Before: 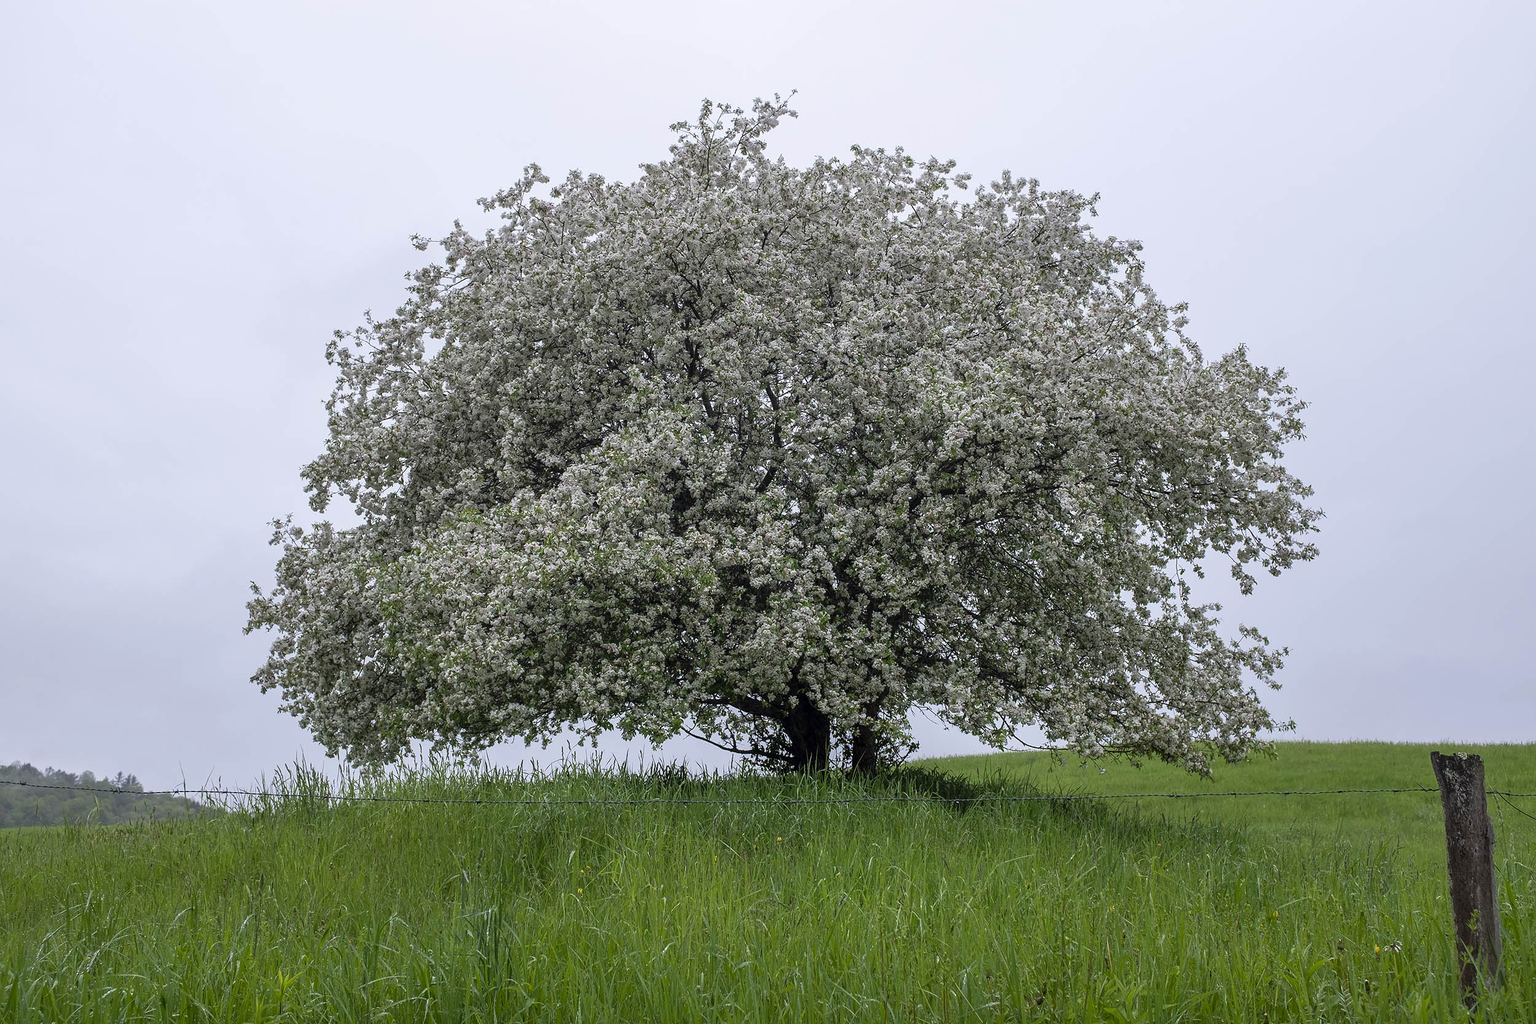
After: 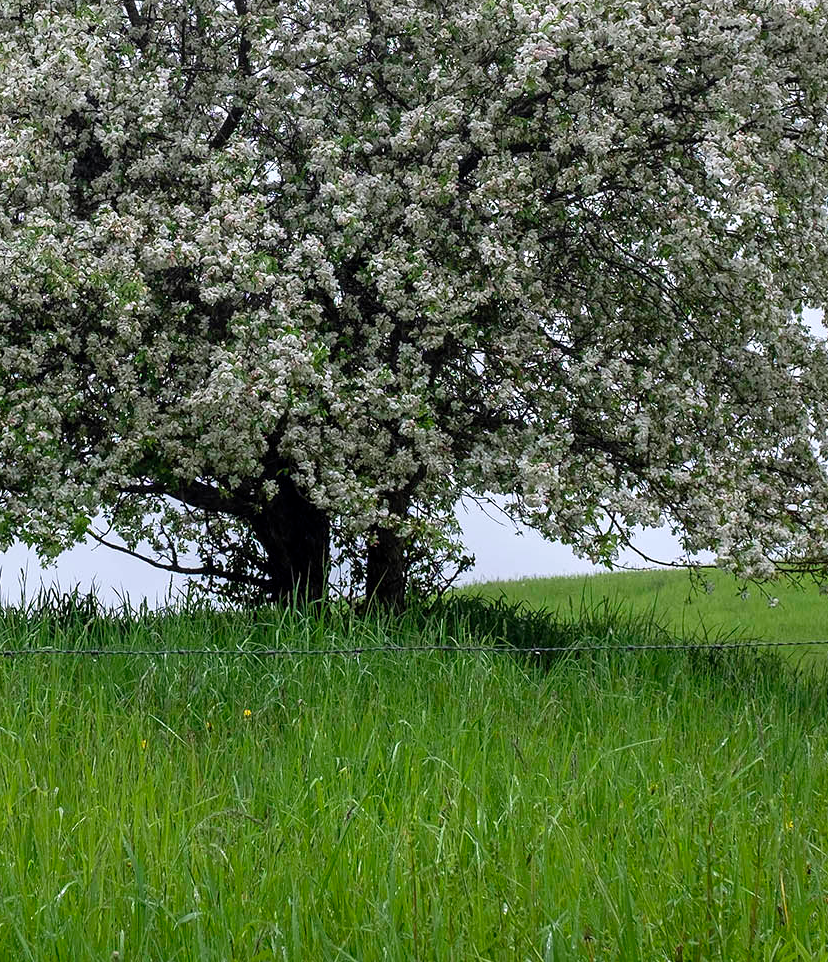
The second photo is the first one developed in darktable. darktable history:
contrast brightness saturation: saturation 0.1
crop: left 40.878%, top 39.176%, right 25.993%, bottom 3.081%
exposure: exposure 0.3 EV, compensate highlight preservation false
